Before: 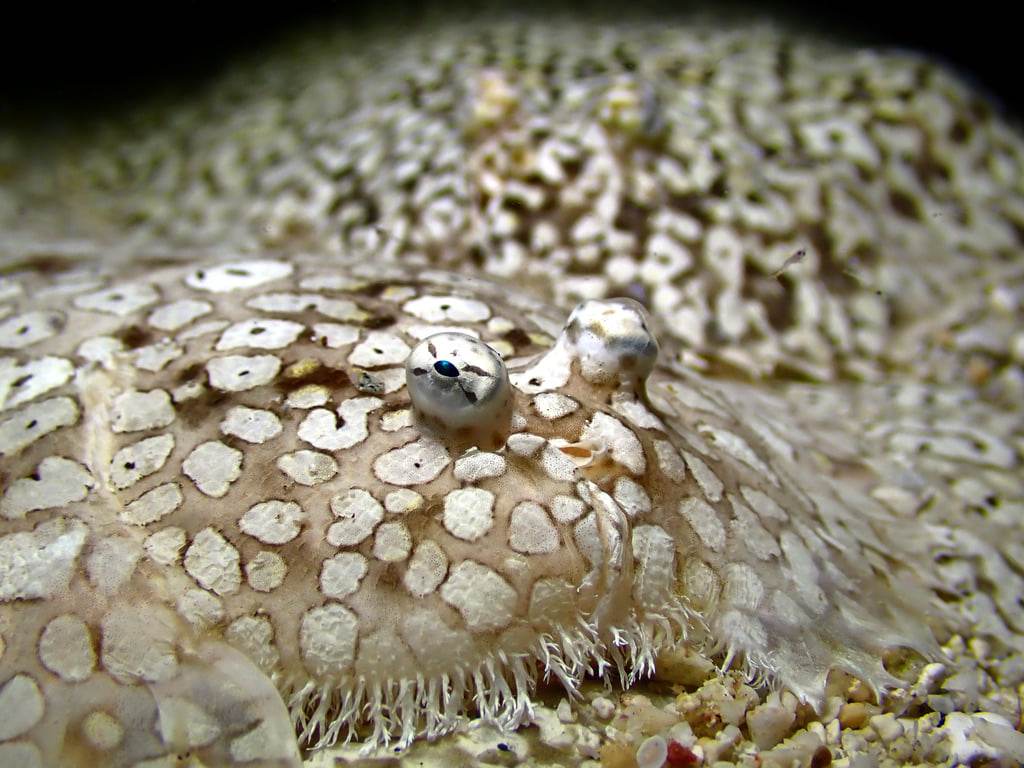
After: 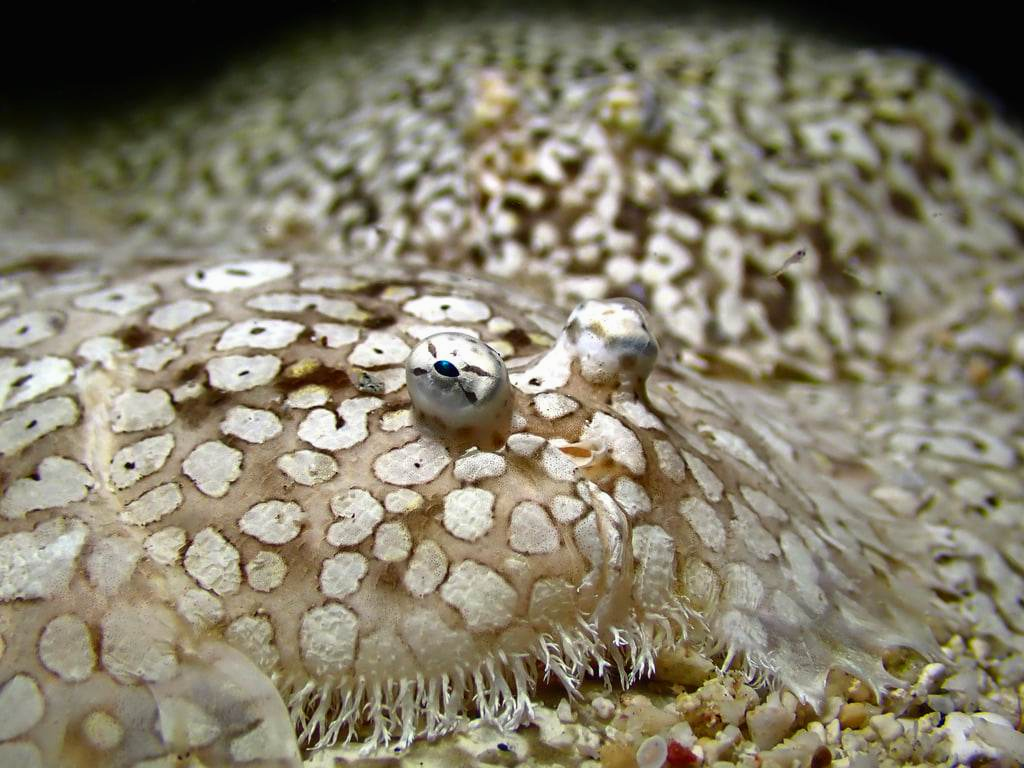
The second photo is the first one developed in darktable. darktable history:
contrast brightness saturation: contrast -0.018, brightness -0.011, saturation 0.044
